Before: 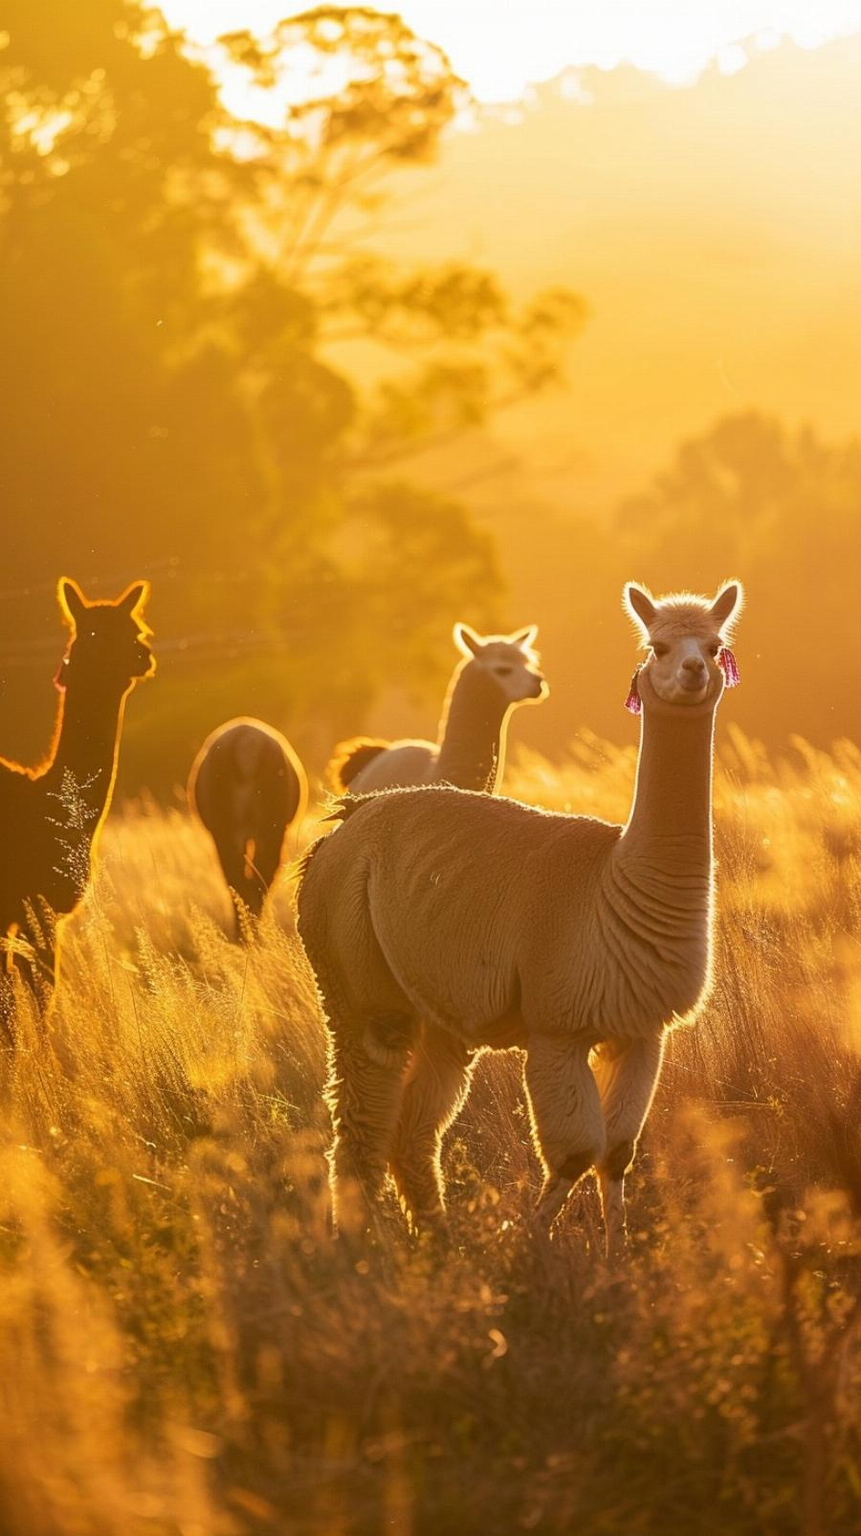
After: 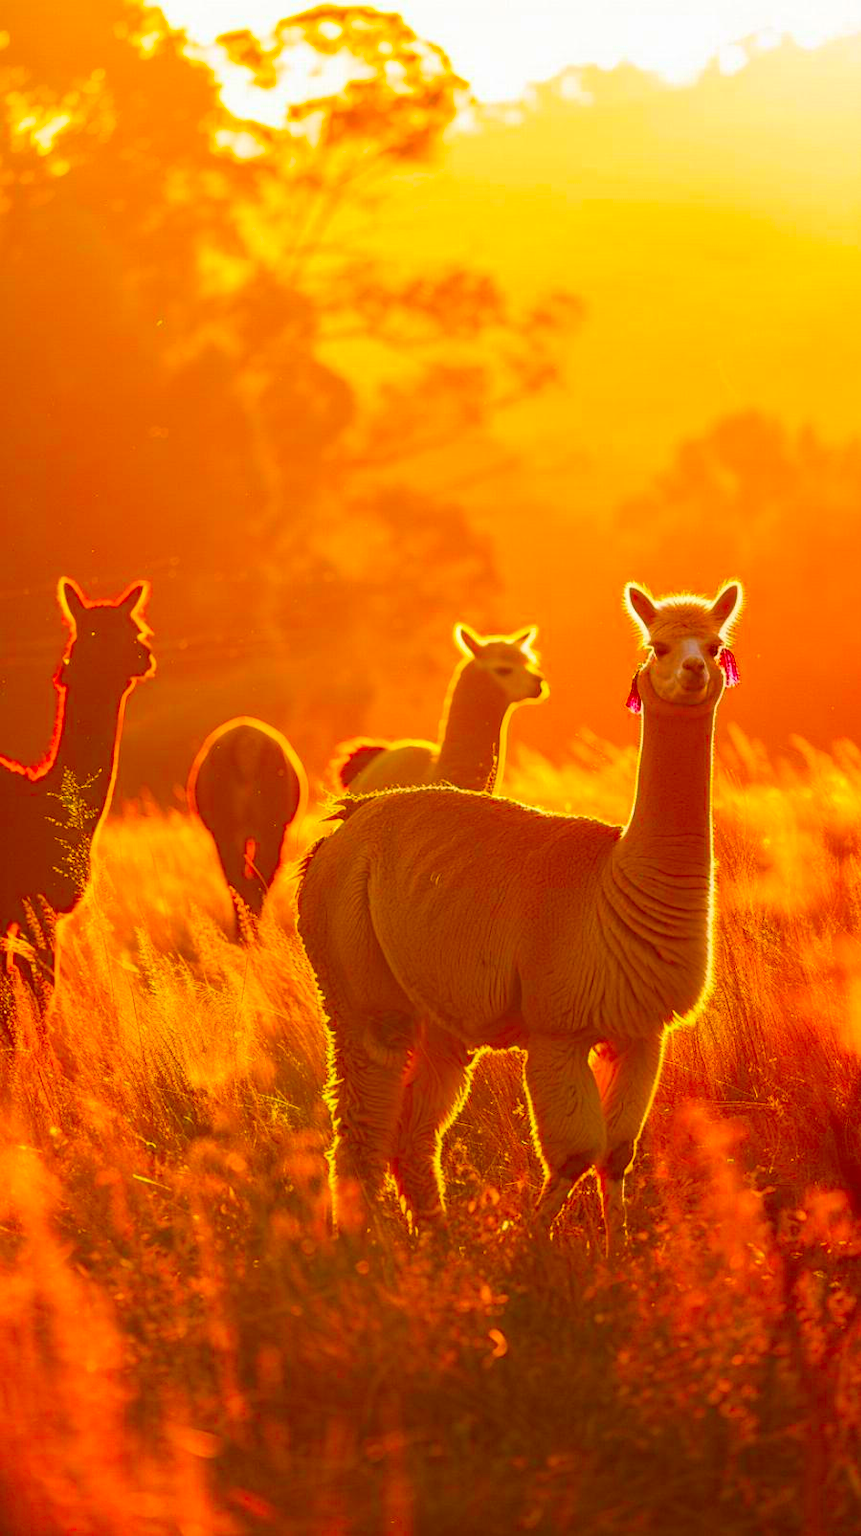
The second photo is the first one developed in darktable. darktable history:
color correction: highlights b* 0.004, saturation 2.2
